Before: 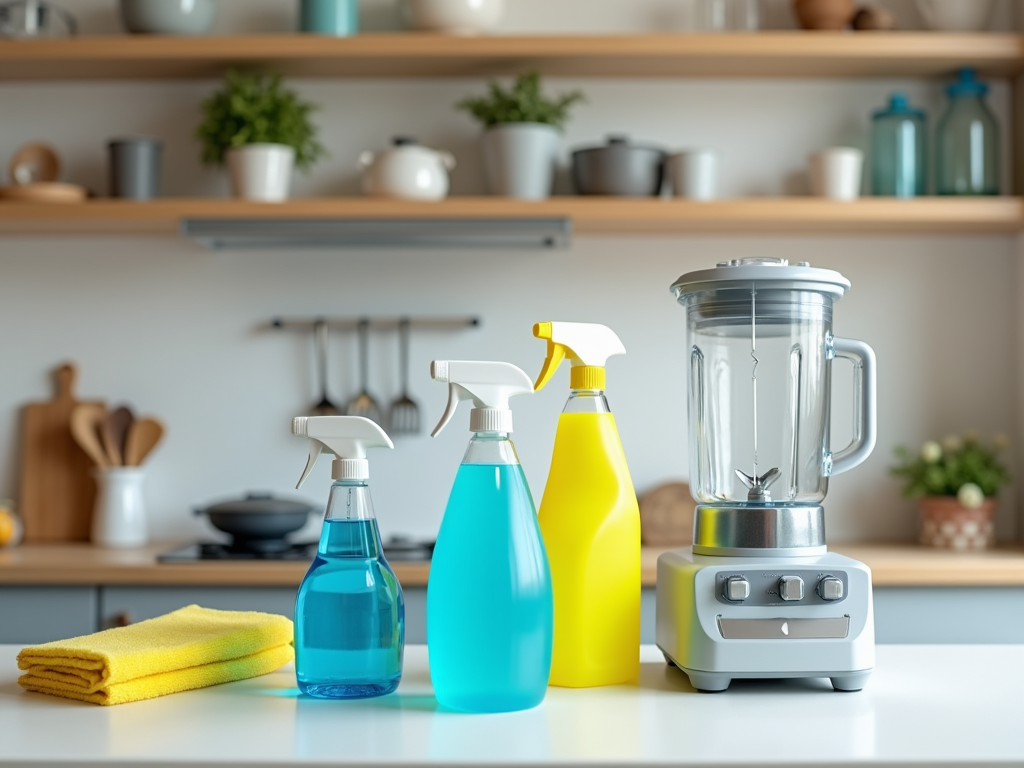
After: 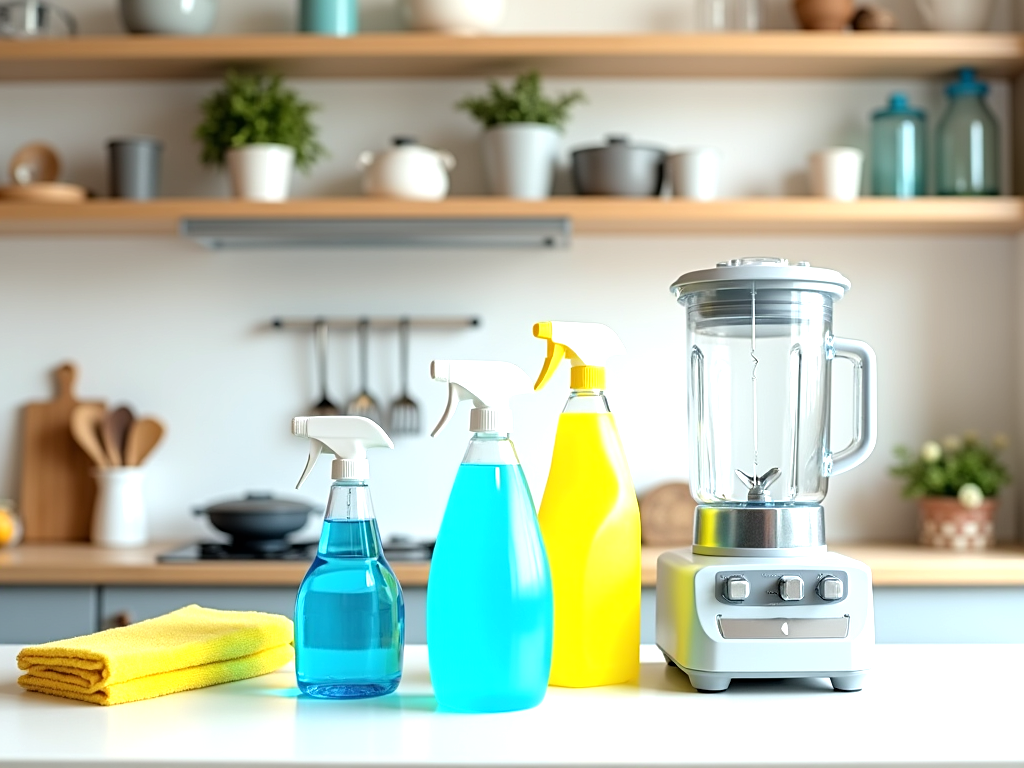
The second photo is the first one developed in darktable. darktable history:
tone equalizer: -8 EV -0.764 EV, -7 EV -0.687 EV, -6 EV -0.602 EV, -5 EV -0.379 EV, -3 EV 0.382 EV, -2 EV 0.6 EV, -1 EV 0.695 EV, +0 EV 0.724 EV
sharpen: amount 0.214
